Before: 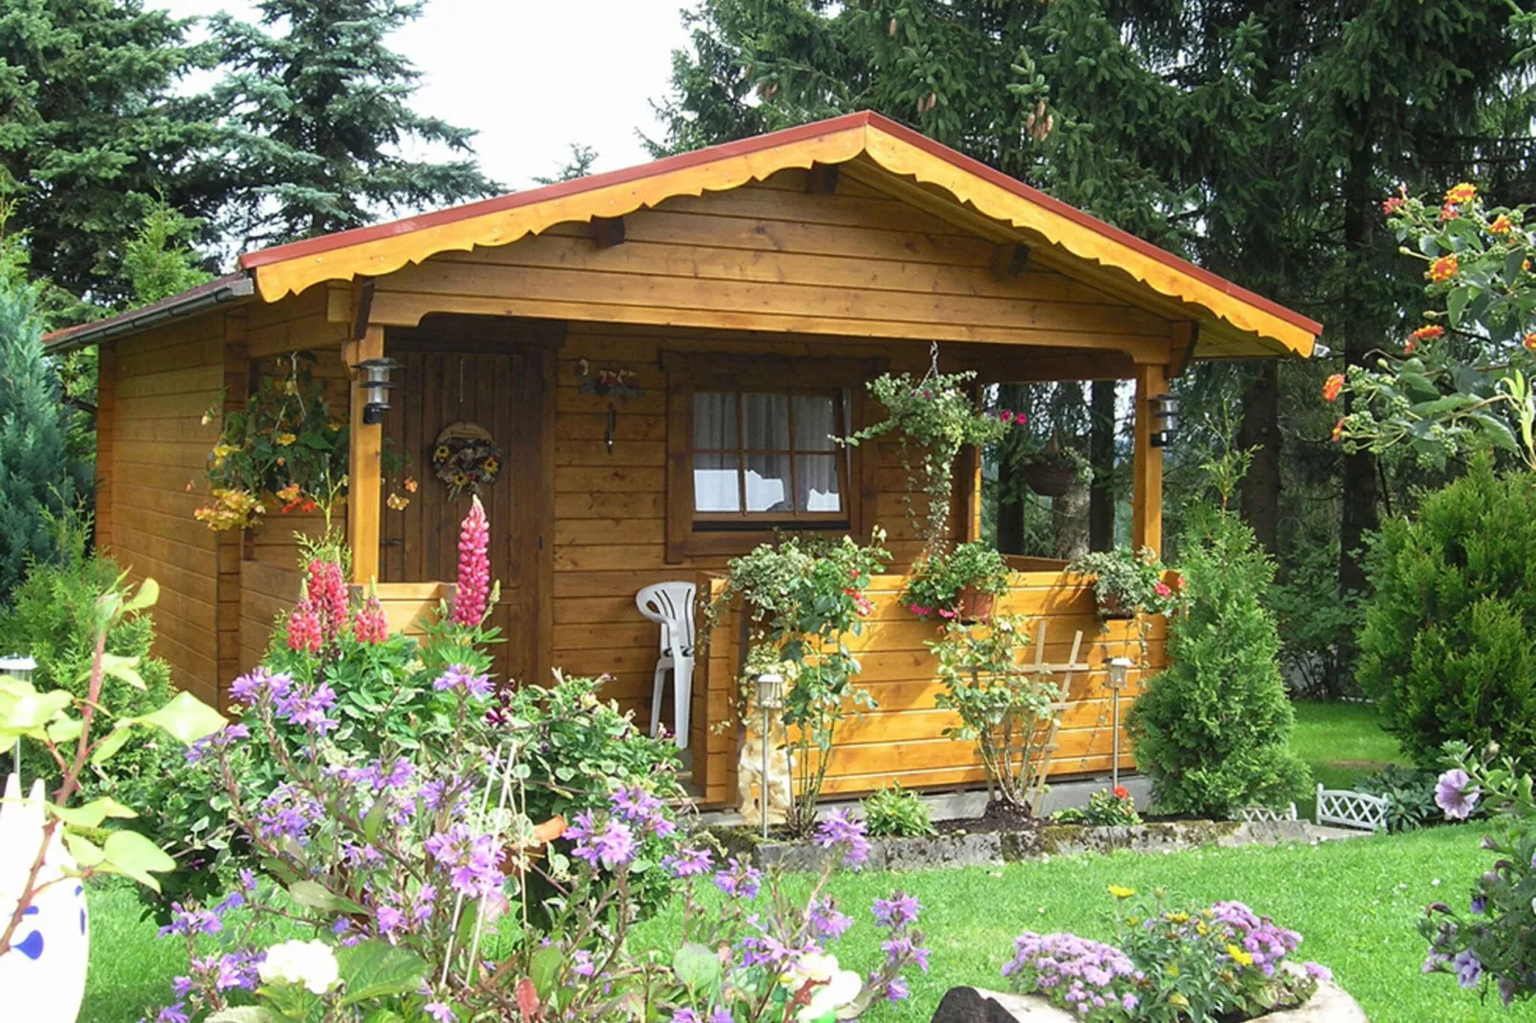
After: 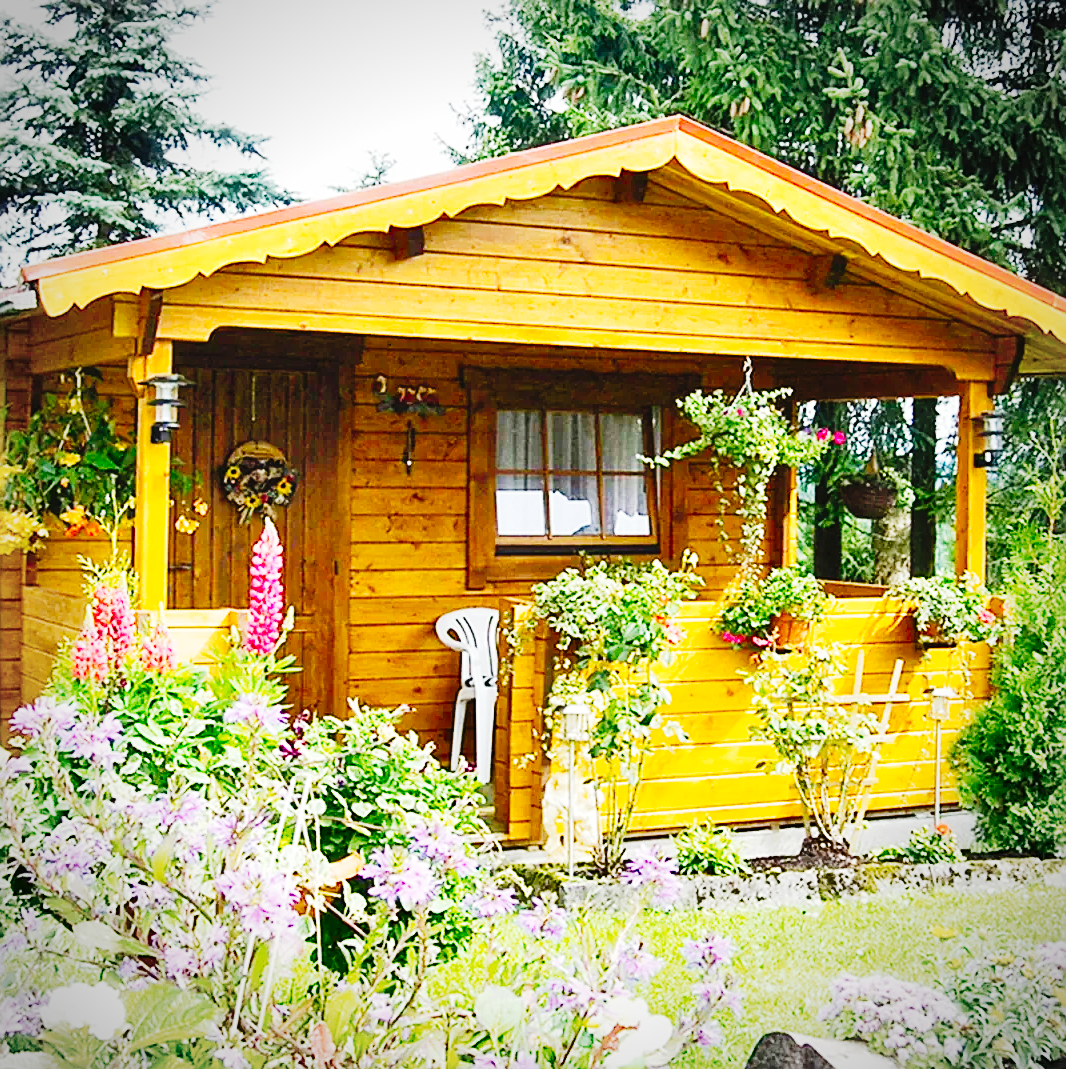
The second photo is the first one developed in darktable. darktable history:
exposure: exposure 1.062 EV, compensate highlight preservation false
sharpen: on, module defaults
shadows and highlights: low approximation 0.01, soften with gaussian
color balance rgb: perceptual saturation grading › global saturation 29.619%, global vibrance 15.125%
crop and rotate: left 14.323%, right 19.247%
vignetting: automatic ratio true, unbound false
base curve: curves: ch0 [(0, 0) (0.032, 0.025) (0.121, 0.166) (0.206, 0.329) (0.605, 0.79) (1, 1)], preserve colors none
tone curve: curves: ch0 [(0, 0.014) (0.17, 0.099) (0.398, 0.423) (0.728, 0.808) (0.877, 0.91) (0.99, 0.955)]; ch1 [(0, 0) (0.377, 0.325) (0.493, 0.491) (0.505, 0.504) (0.515, 0.515) (0.554, 0.575) (0.623, 0.643) (0.701, 0.718) (1, 1)]; ch2 [(0, 0) (0.423, 0.453) (0.481, 0.485) (0.501, 0.501) (0.531, 0.527) (0.586, 0.597) (0.663, 0.706) (0.717, 0.753) (1, 0.991)], preserve colors none
